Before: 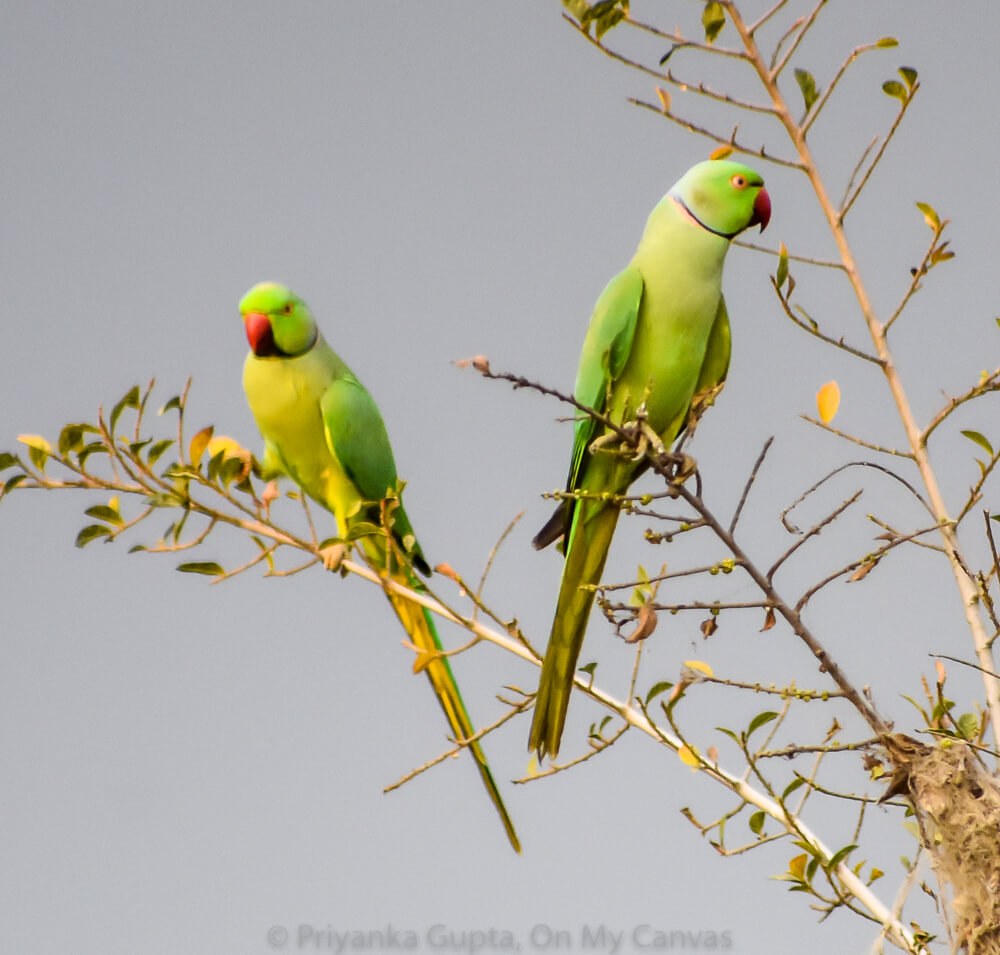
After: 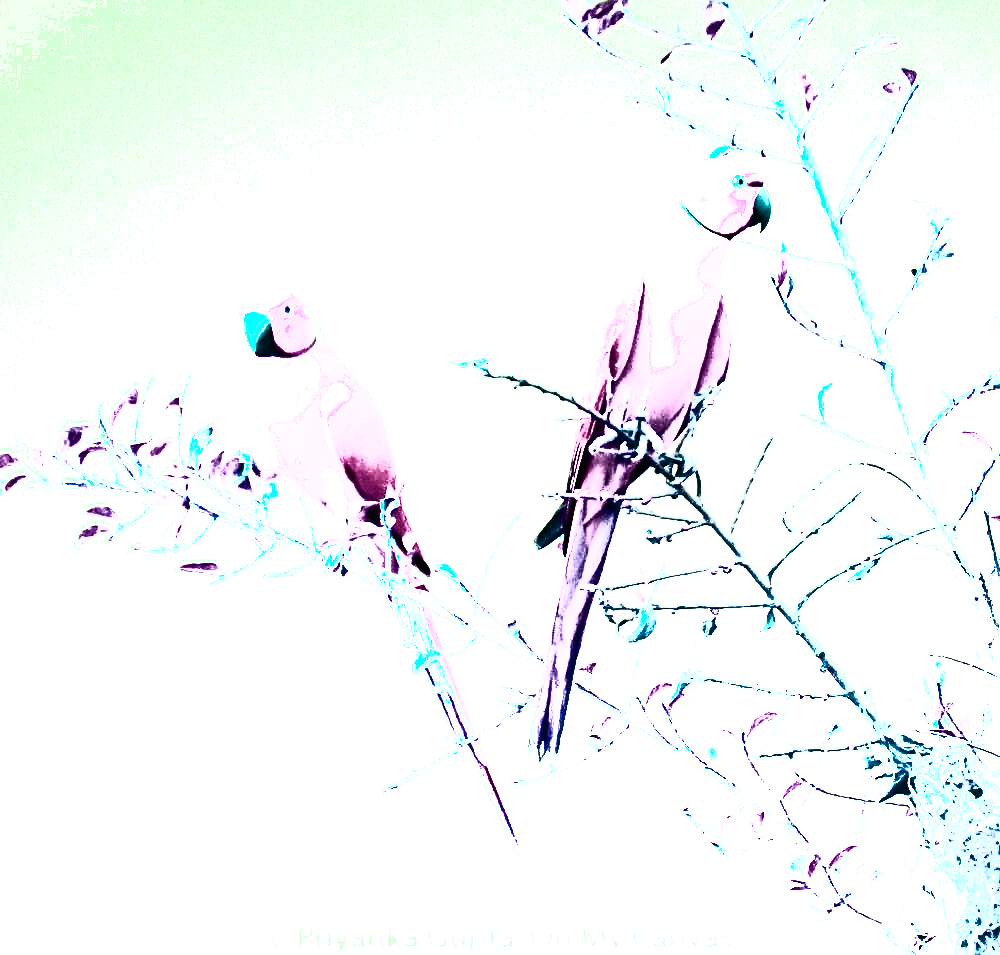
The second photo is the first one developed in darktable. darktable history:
shadows and highlights: highlights 69.65, soften with gaussian
color balance rgb: highlights gain › luminance 15.245%, highlights gain › chroma 6.922%, highlights gain › hue 123.62°, perceptual saturation grading › global saturation 20%, perceptual saturation grading › highlights -24.872%, perceptual saturation grading › shadows 50.34%, hue shift -149.76°, contrast 34.879%, saturation formula JzAzBz (2021)
tone curve: curves: ch0 [(0, 0.003) (0.211, 0.174) (0.482, 0.519) (0.843, 0.821) (0.992, 0.971)]; ch1 [(0, 0) (0.276, 0.206) (0.393, 0.364) (0.482, 0.477) (0.506, 0.5) (0.523, 0.523) (0.572, 0.592) (0.695, 0.767) (1, 1)]; ch2 [(0, 0) (0.438, 0.456) (0.498, 0.497) (0.536, 0.527) (0.562, 0.584) (0.619, 0.602) (0.698, 0.698) (1, 1)], color space Lab, linked channels, preserve colors none
exposure: black level correction 0, exposure 0.702 EV, compensate highlight preservation false
local contrast: mode bilateral grid, contrast 20, coarseness 50, detail 119%, midtone range 0.2
sharpen: on, module defaults
contrast brightness saturation: contrast 0.253, saturation -0.31
